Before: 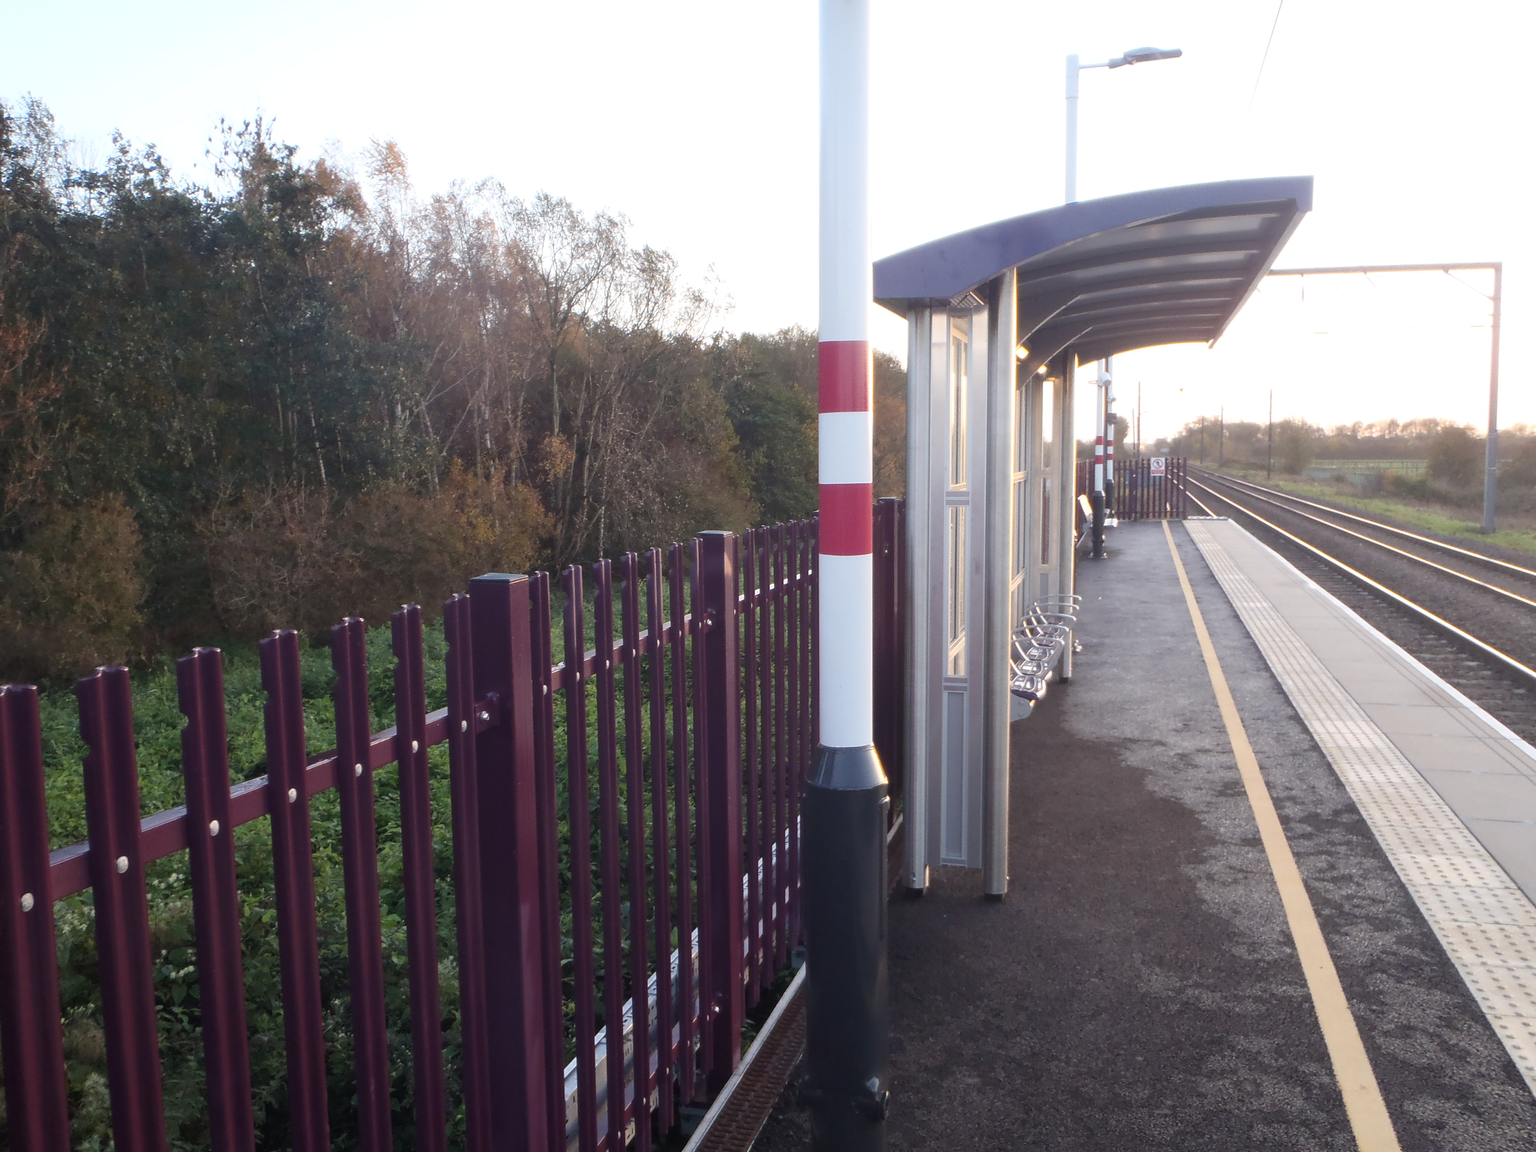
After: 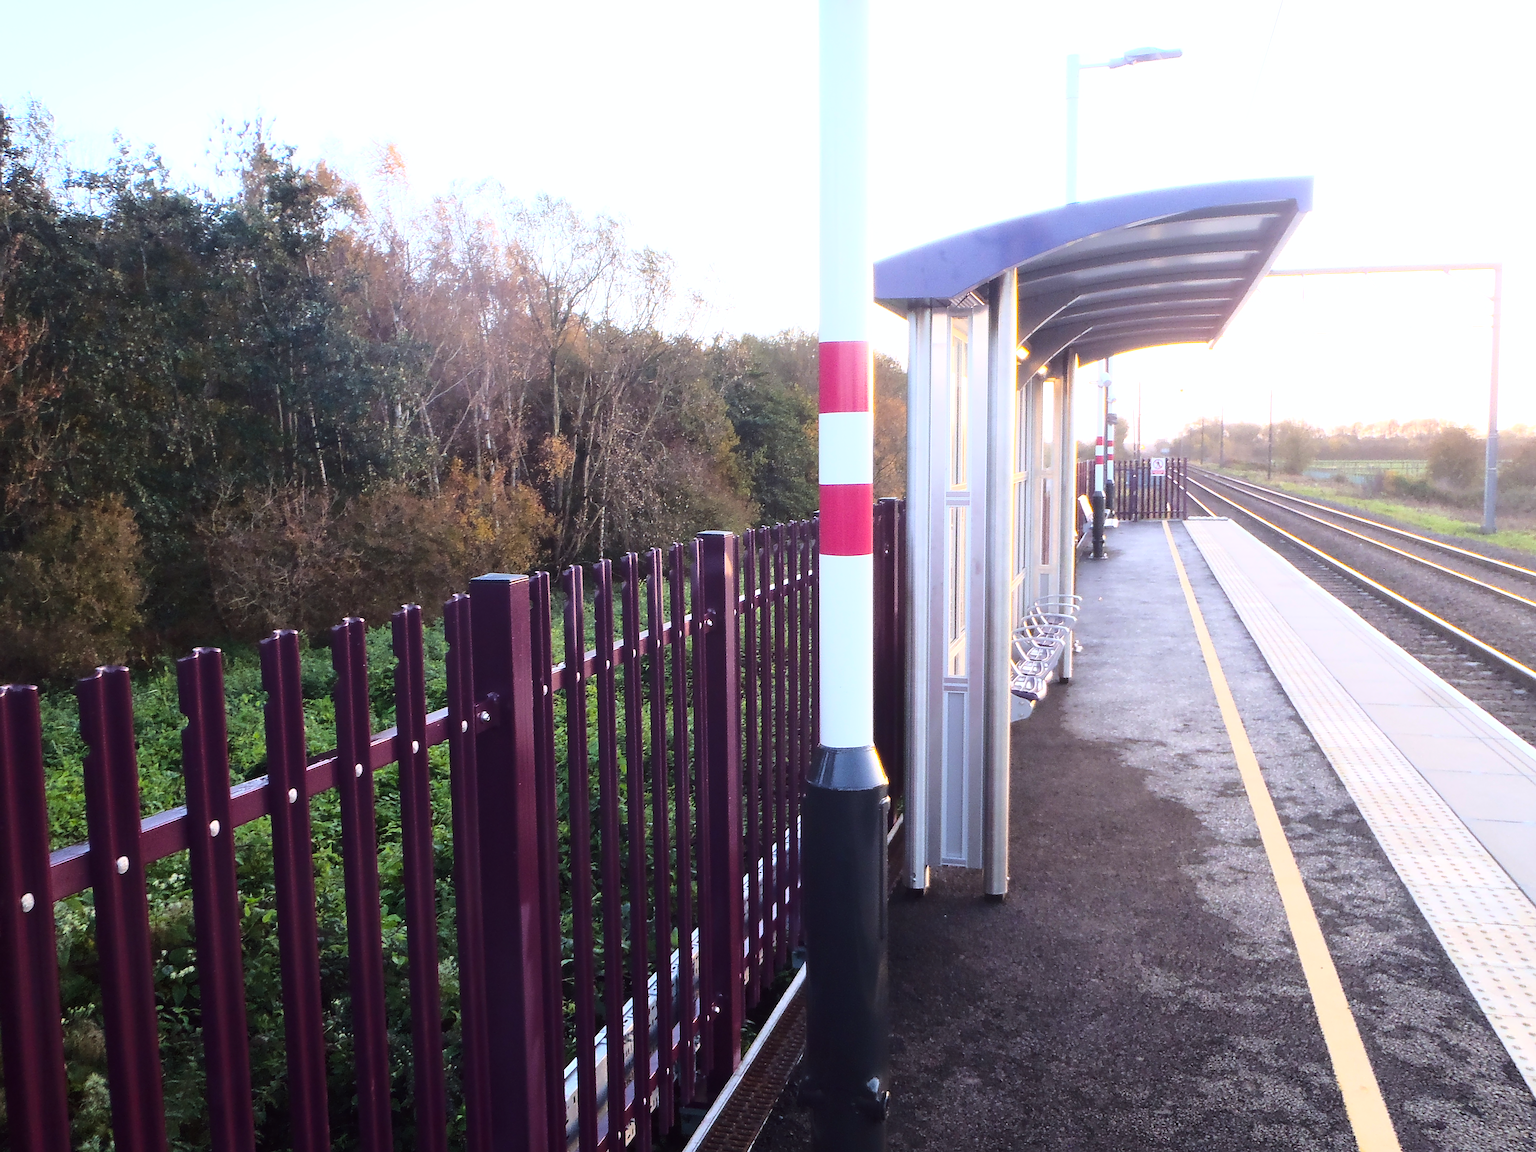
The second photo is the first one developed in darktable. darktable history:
sharpen: on, module defaults
base curve: curves: ch0 [(0, 0) (0.028, 0.03) (0.121, 0.232) (0.46, 0.748) (0.859, 0.968) (1, 1)]
color balance: lift [1, 1.001, 0.999, 1.001], gamma [1, 1.004, 1.007, 0.993], gain [1, 0.991, 0.987, 1.013], contrast 10%, output saturation 120%
white balance: red 0.98, blue 1.034
